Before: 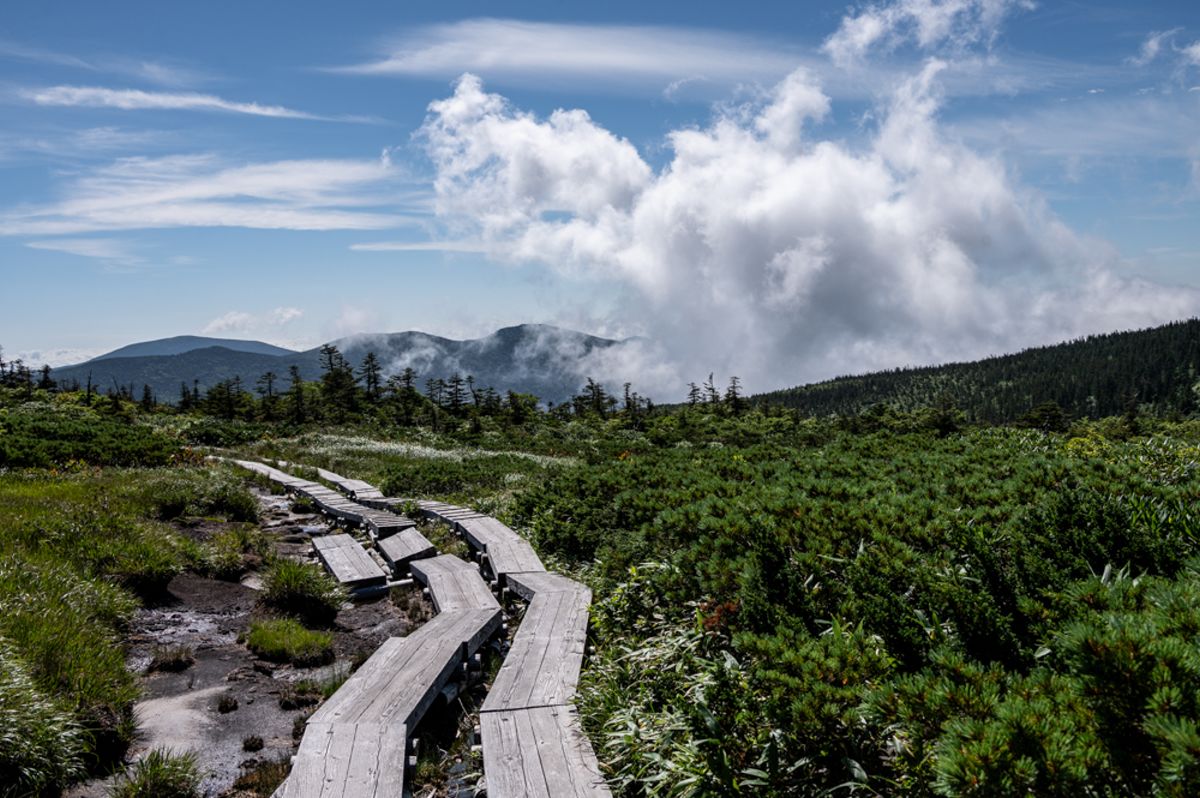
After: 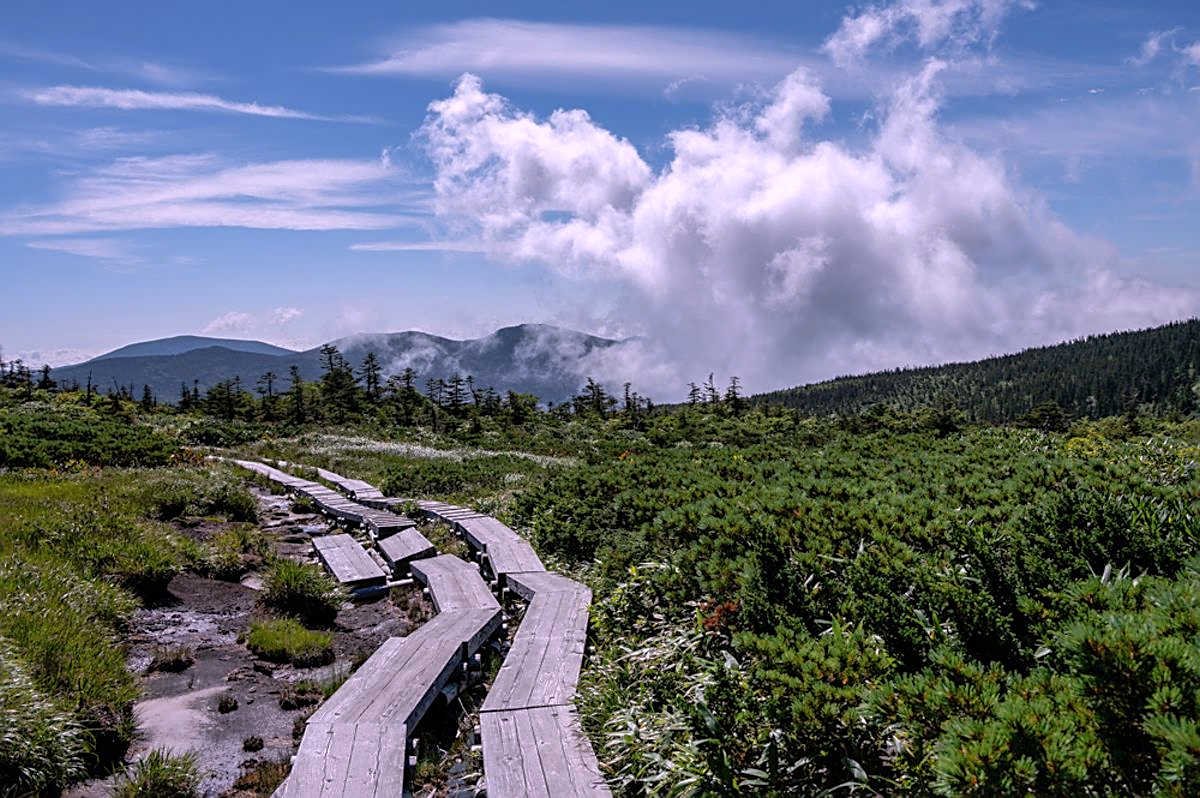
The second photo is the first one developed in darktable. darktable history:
white balance: red 1.066, blue 1.119
shadows and highlights: on, module defaults
sharpen: on, module defaults
